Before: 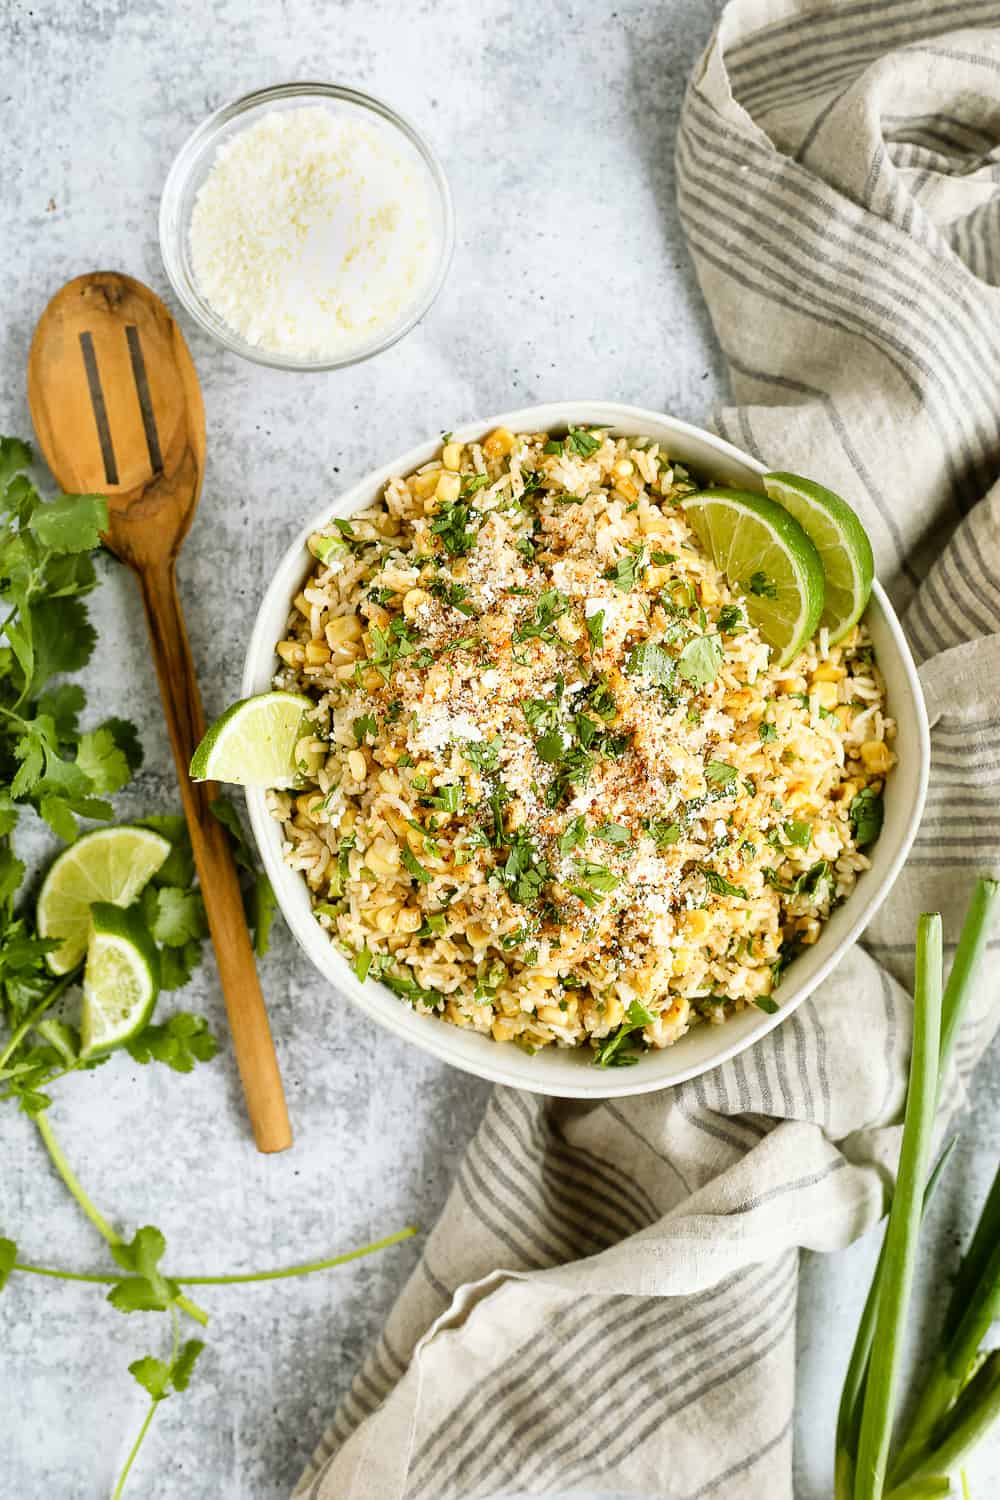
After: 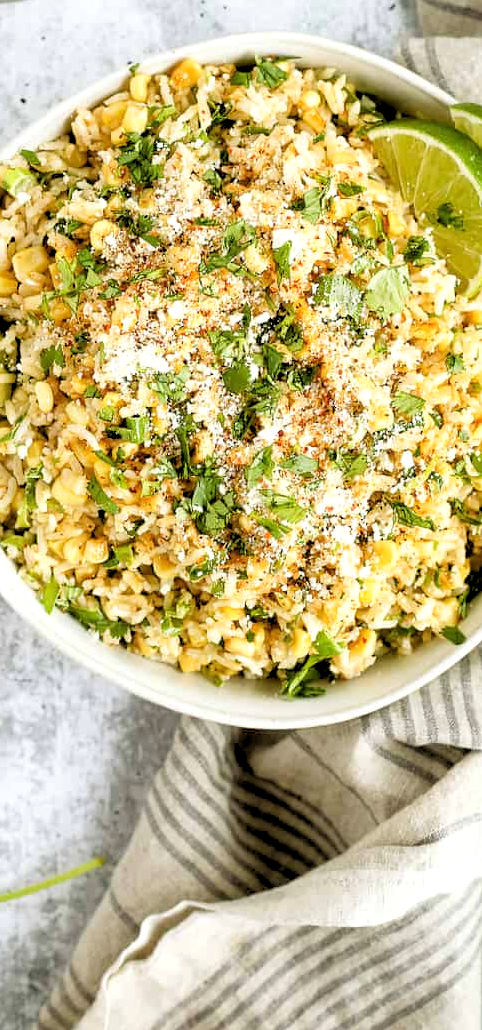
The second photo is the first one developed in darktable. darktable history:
rgb levels: levels [[0.013, 0.434, 0.89], [0, 0.5, 1], [0, 0.5, 1]]
crop: left 31.379%, top 24.658%, right 20.326%, bottom 6.628%
